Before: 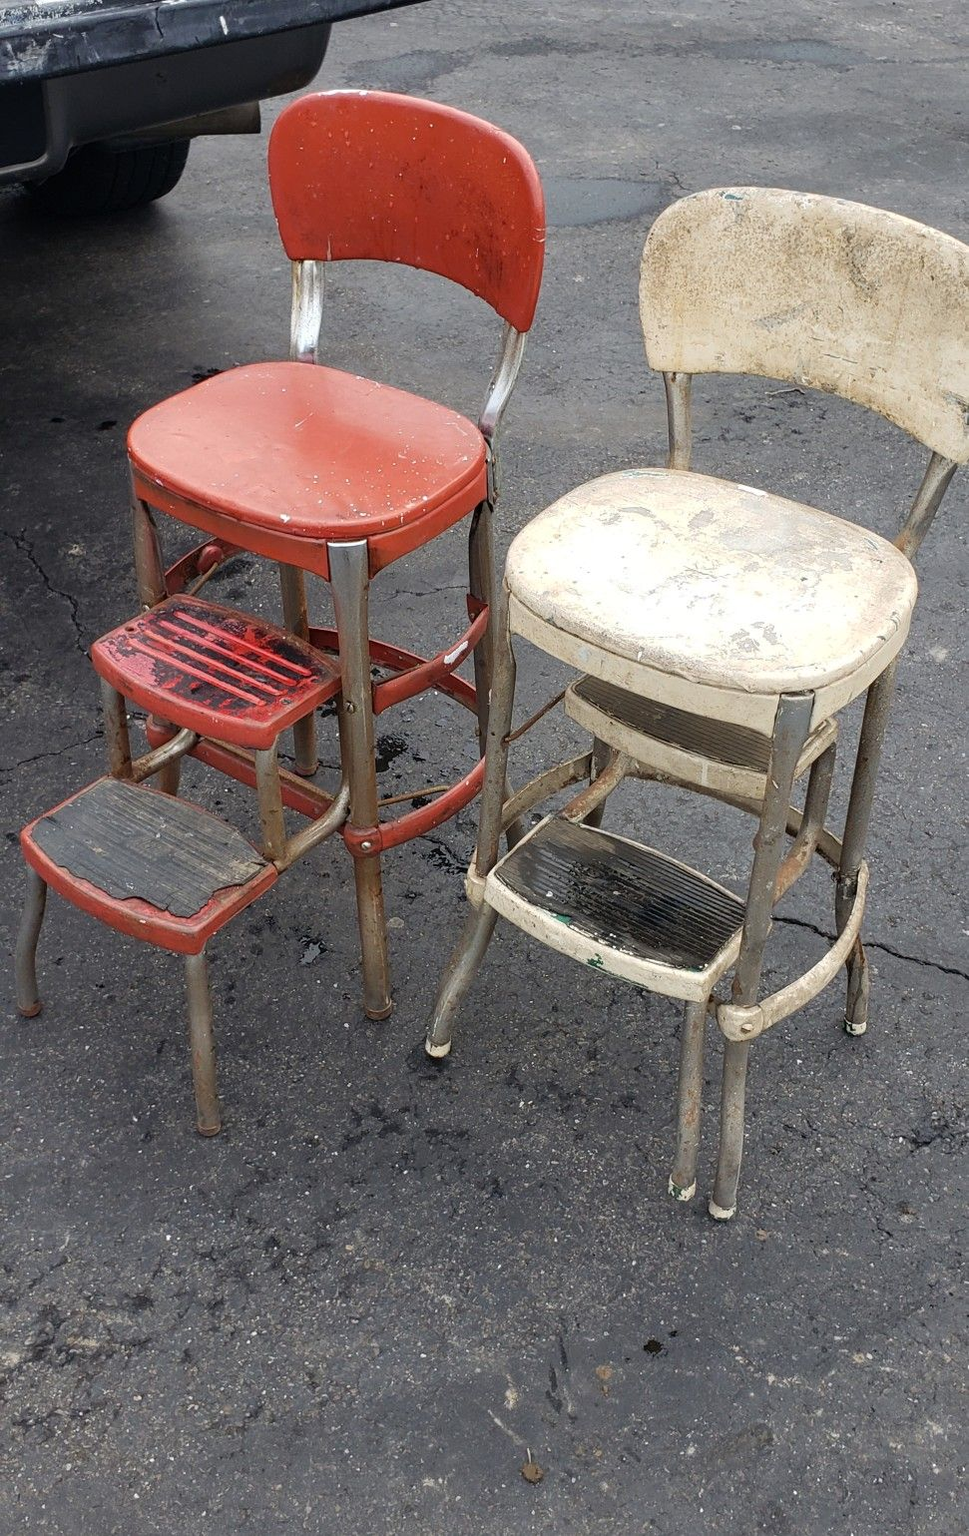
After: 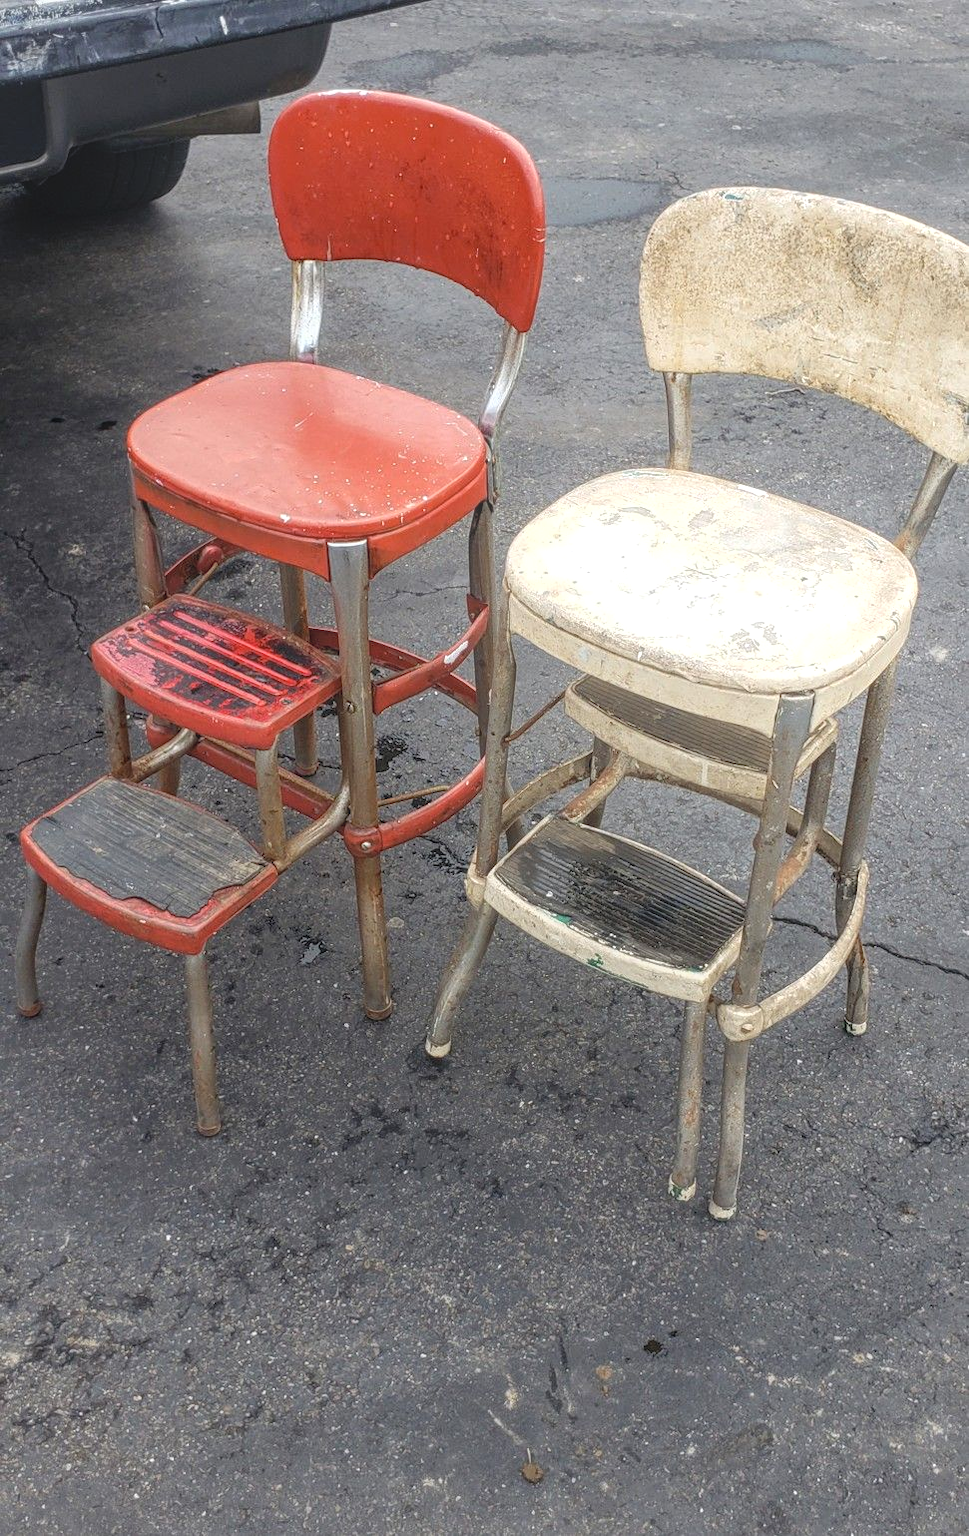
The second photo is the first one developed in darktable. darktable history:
exposure: exposure 0.299 EV, compensate highlight preservation false
local contrast: highlights 71%, shadows 15%, midtone range 0.196
